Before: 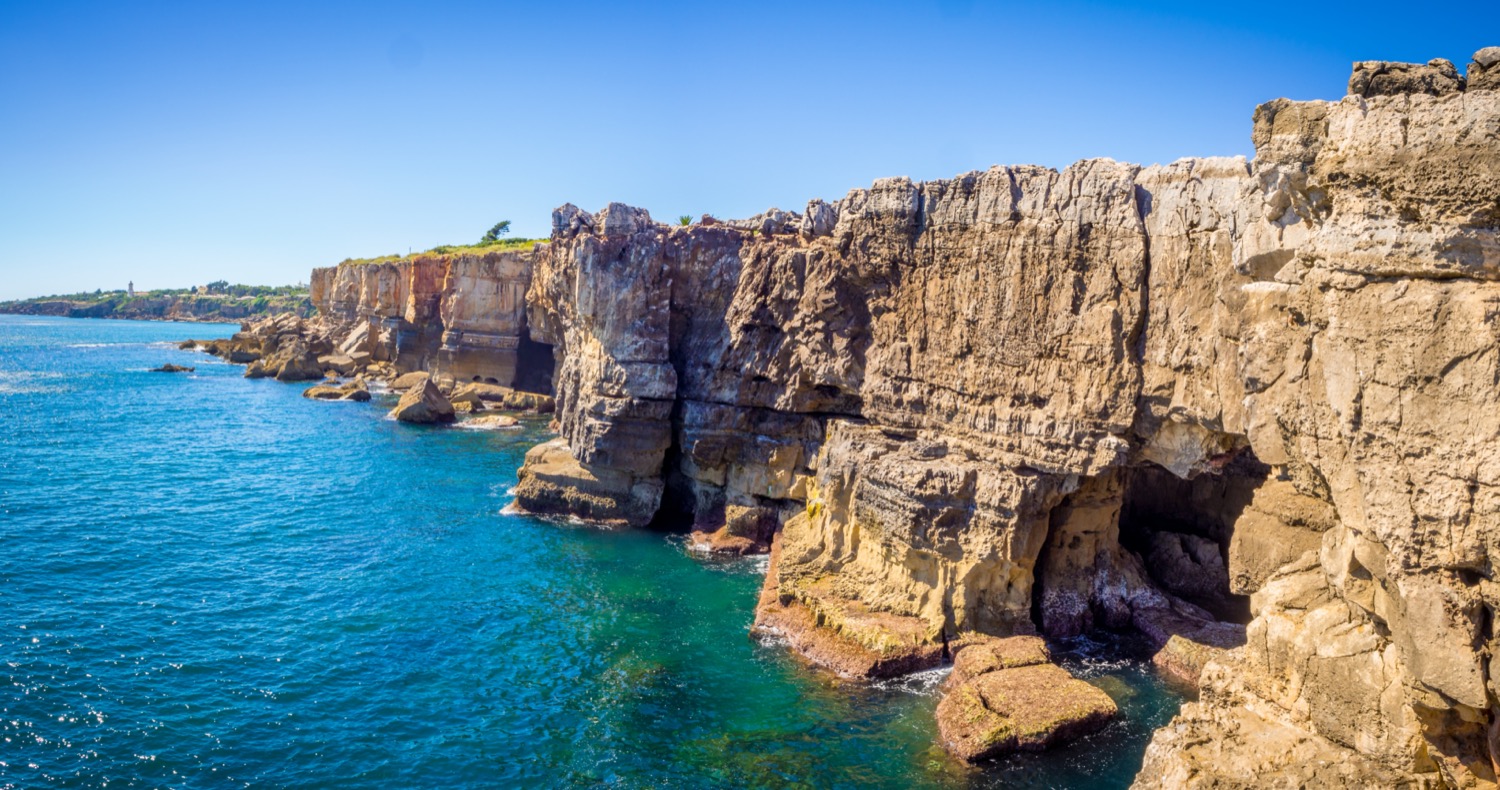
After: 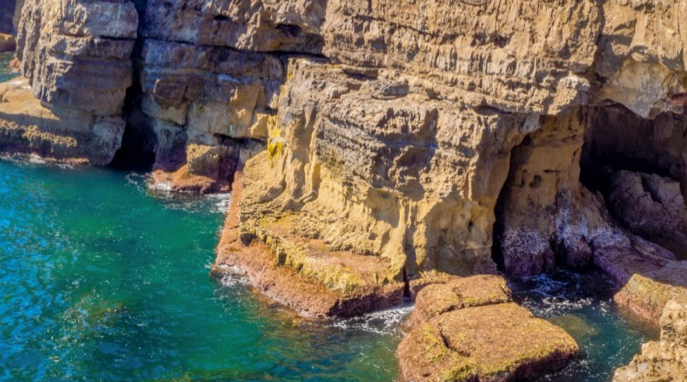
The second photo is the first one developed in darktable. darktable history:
shadows and highlights: on, module defaults
crop: left 35.976%, top 45.819%, right 18.162%, bottom 5.807%
